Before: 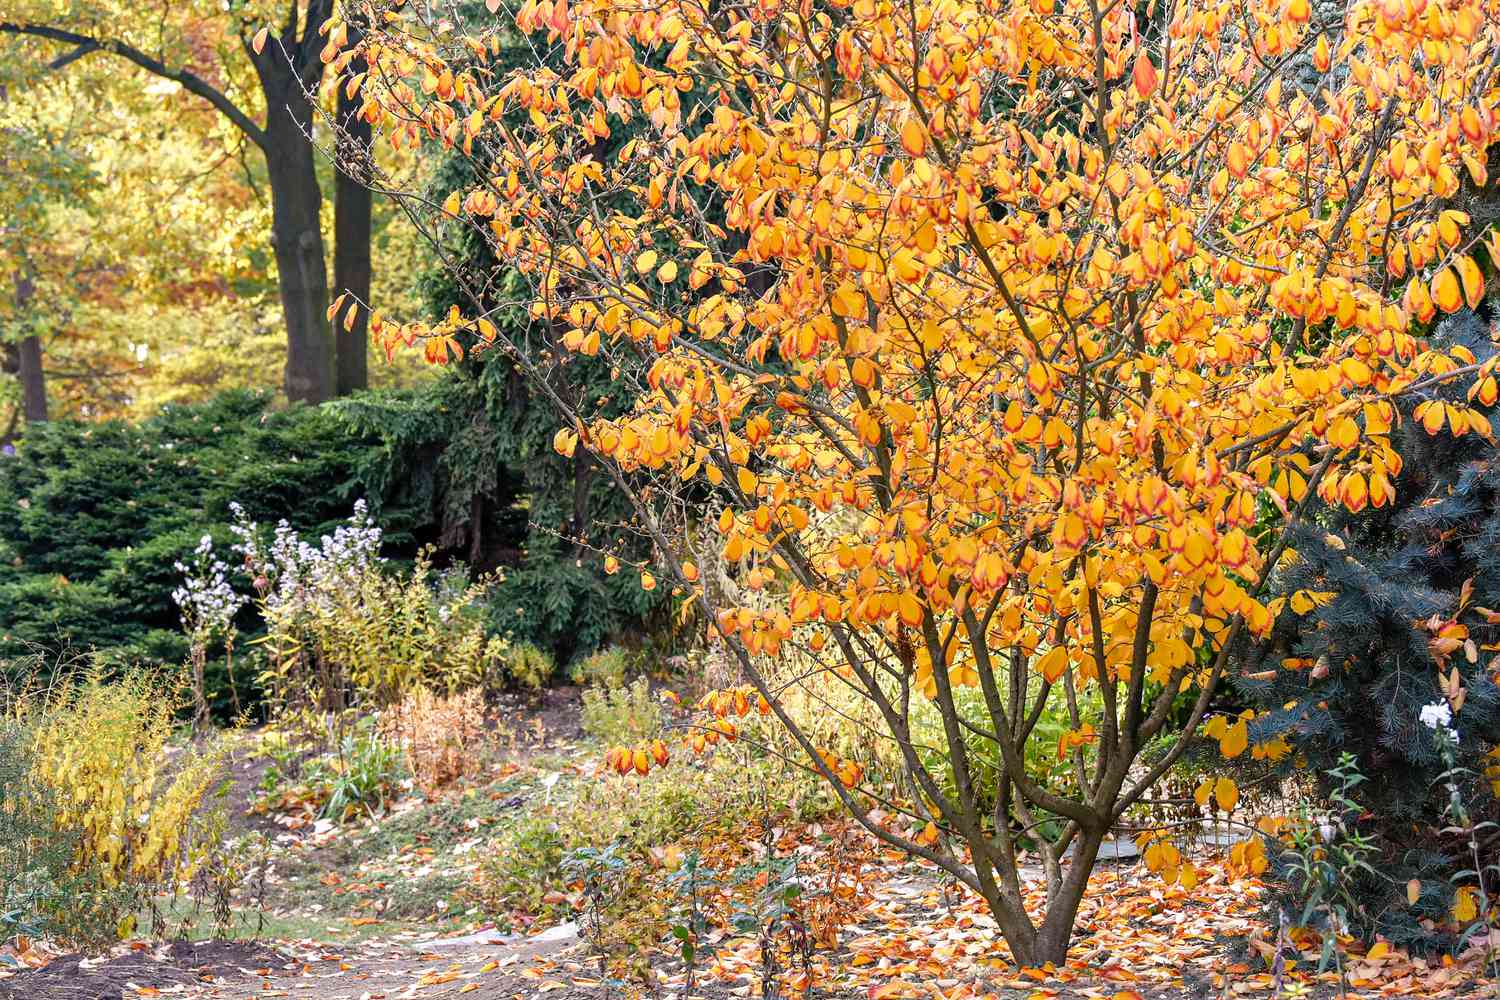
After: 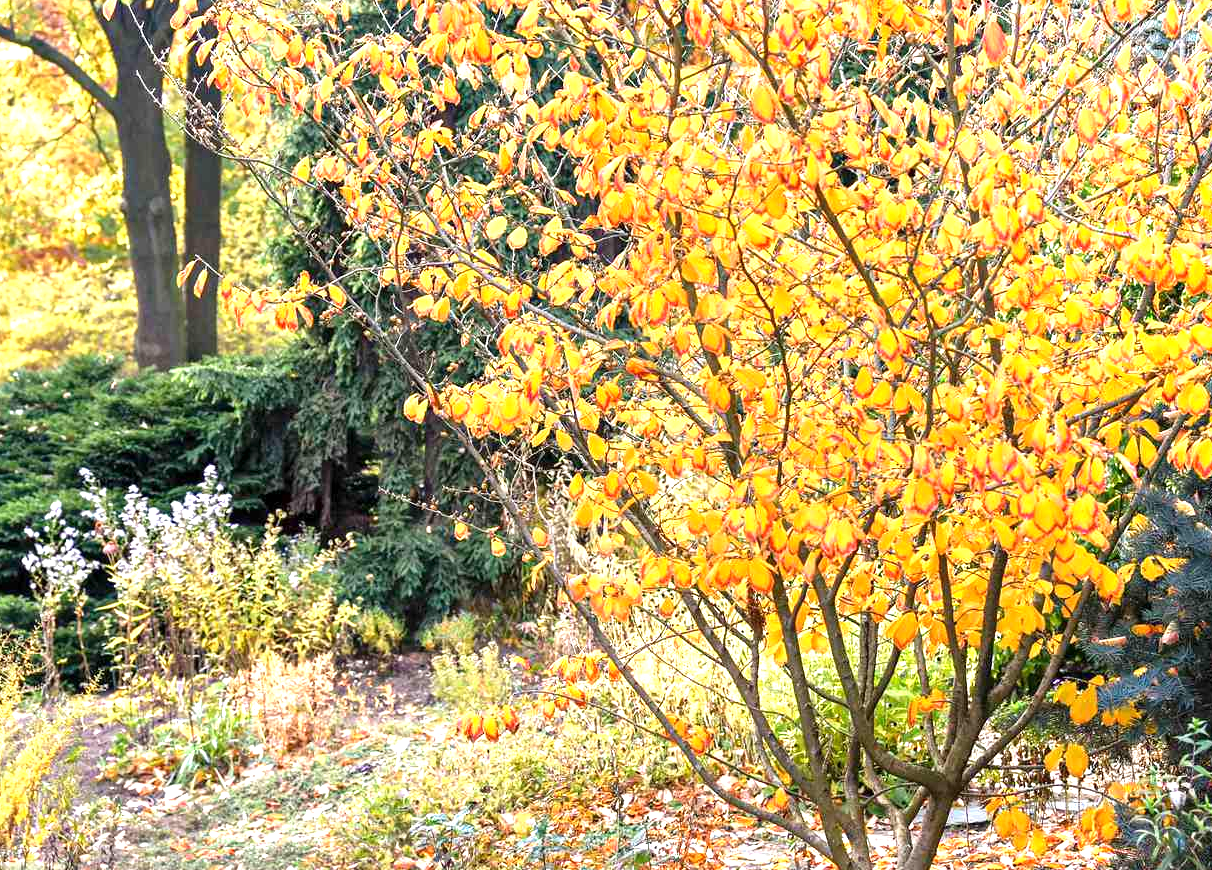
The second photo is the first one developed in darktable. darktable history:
crop: left 10.01%, top 3.48%, right 9.179%, bottom 9.483%
exposure: black level correction 0, exposure 0.935 EV, compensate exposure bias true, compensate highlight preservation false
